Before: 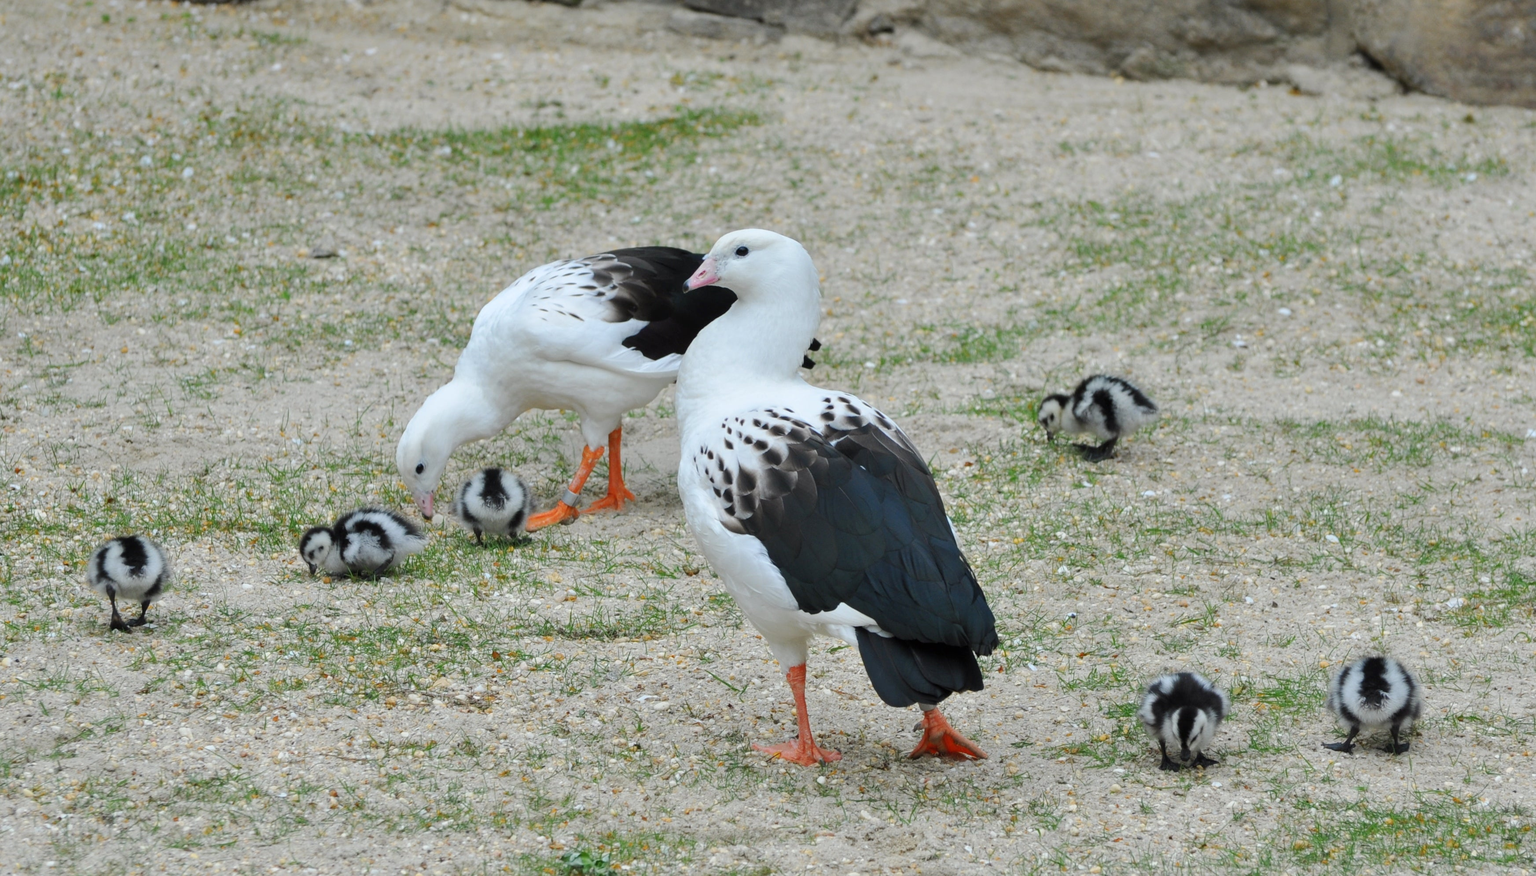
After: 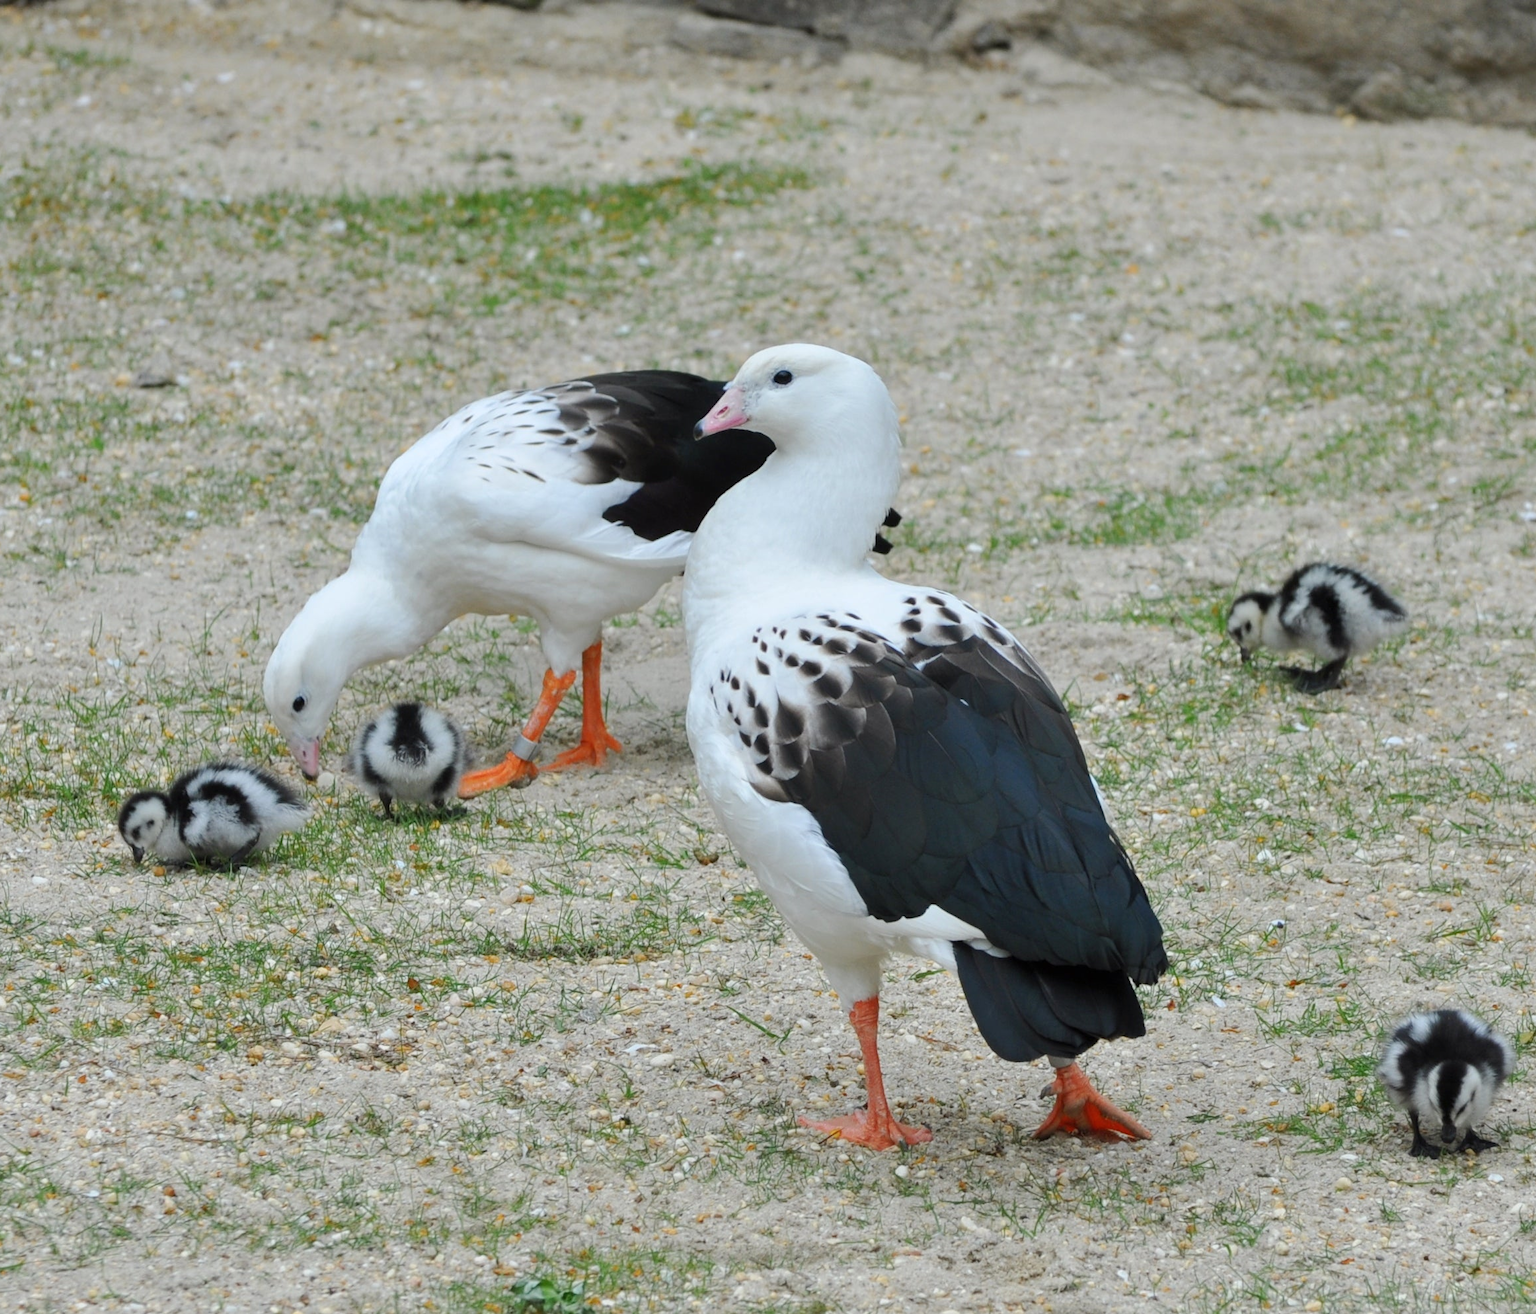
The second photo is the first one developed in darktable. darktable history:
crop and rotate: left 14.408%, right 18.98%
